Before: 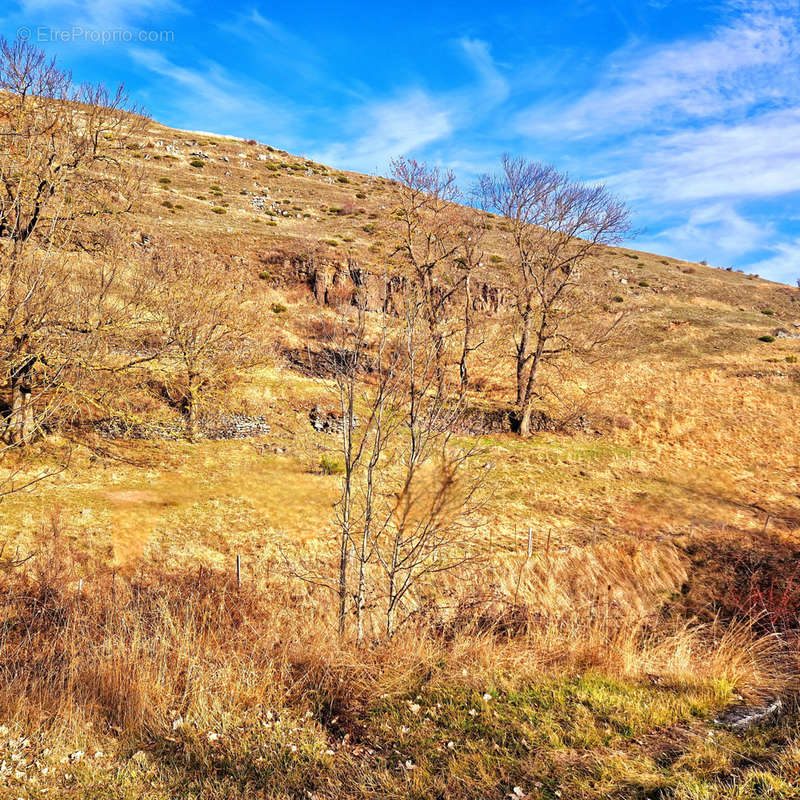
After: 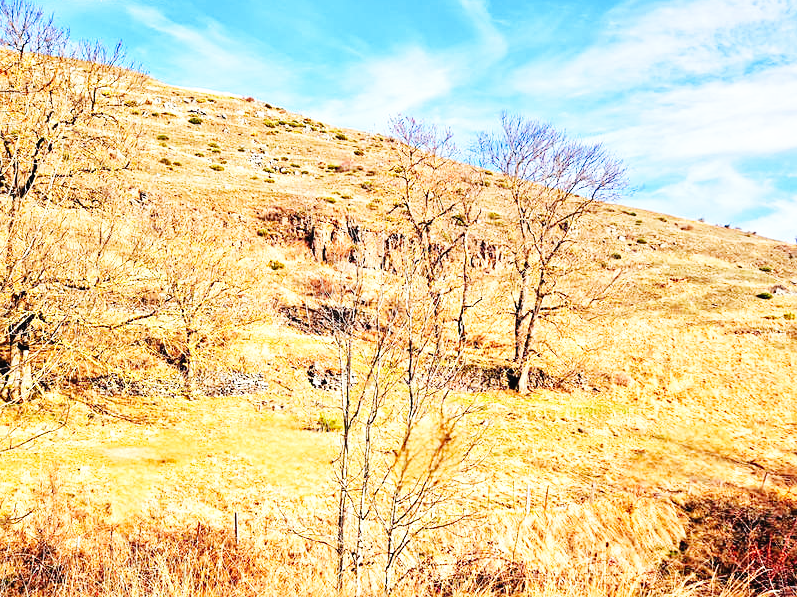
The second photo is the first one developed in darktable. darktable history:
sharpen: amount 0.205
base curve: curves: ch0 [(0, 0.003) (0.001, 0.002) (0.006, 0.004) (0.02, 0.022) (0.048, 0.086) (0.094, 0.234) (0.162, 0.431) (0.258, 0.629) (0.385, 0.8) (0.548, 0.918) (0.751, 0.988) (1, 1)], preserve colors none
crop: left 0.308%, top 5.496%, bottom 19.846%
